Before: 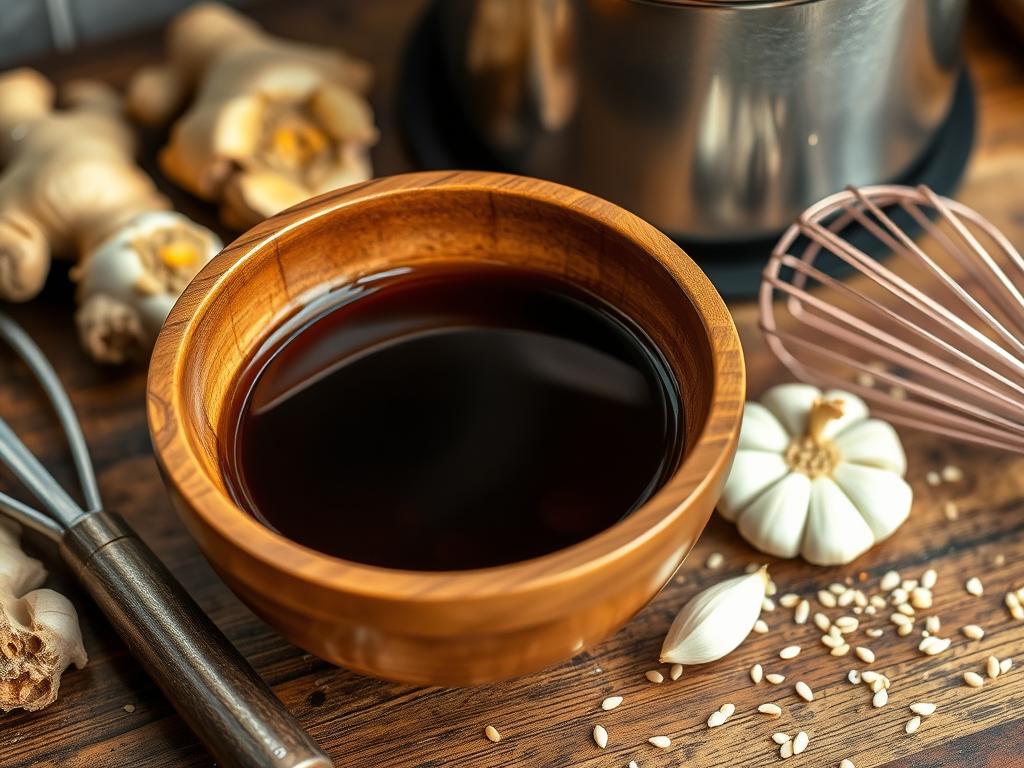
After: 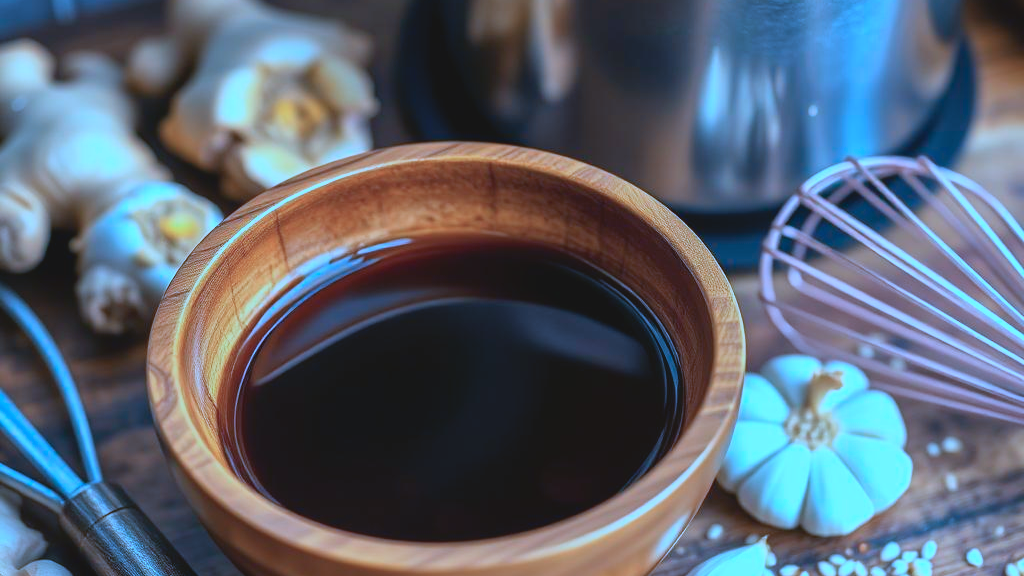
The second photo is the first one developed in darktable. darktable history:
crop: top 3.857%, bottom 21.132%
color calibration: illuminant as shot in camera, x 0.462, y 0.419, temperature 2651.64 K
contrast brightness saturation: contrast -0.1, brightness 0.05, saturation 0.08
